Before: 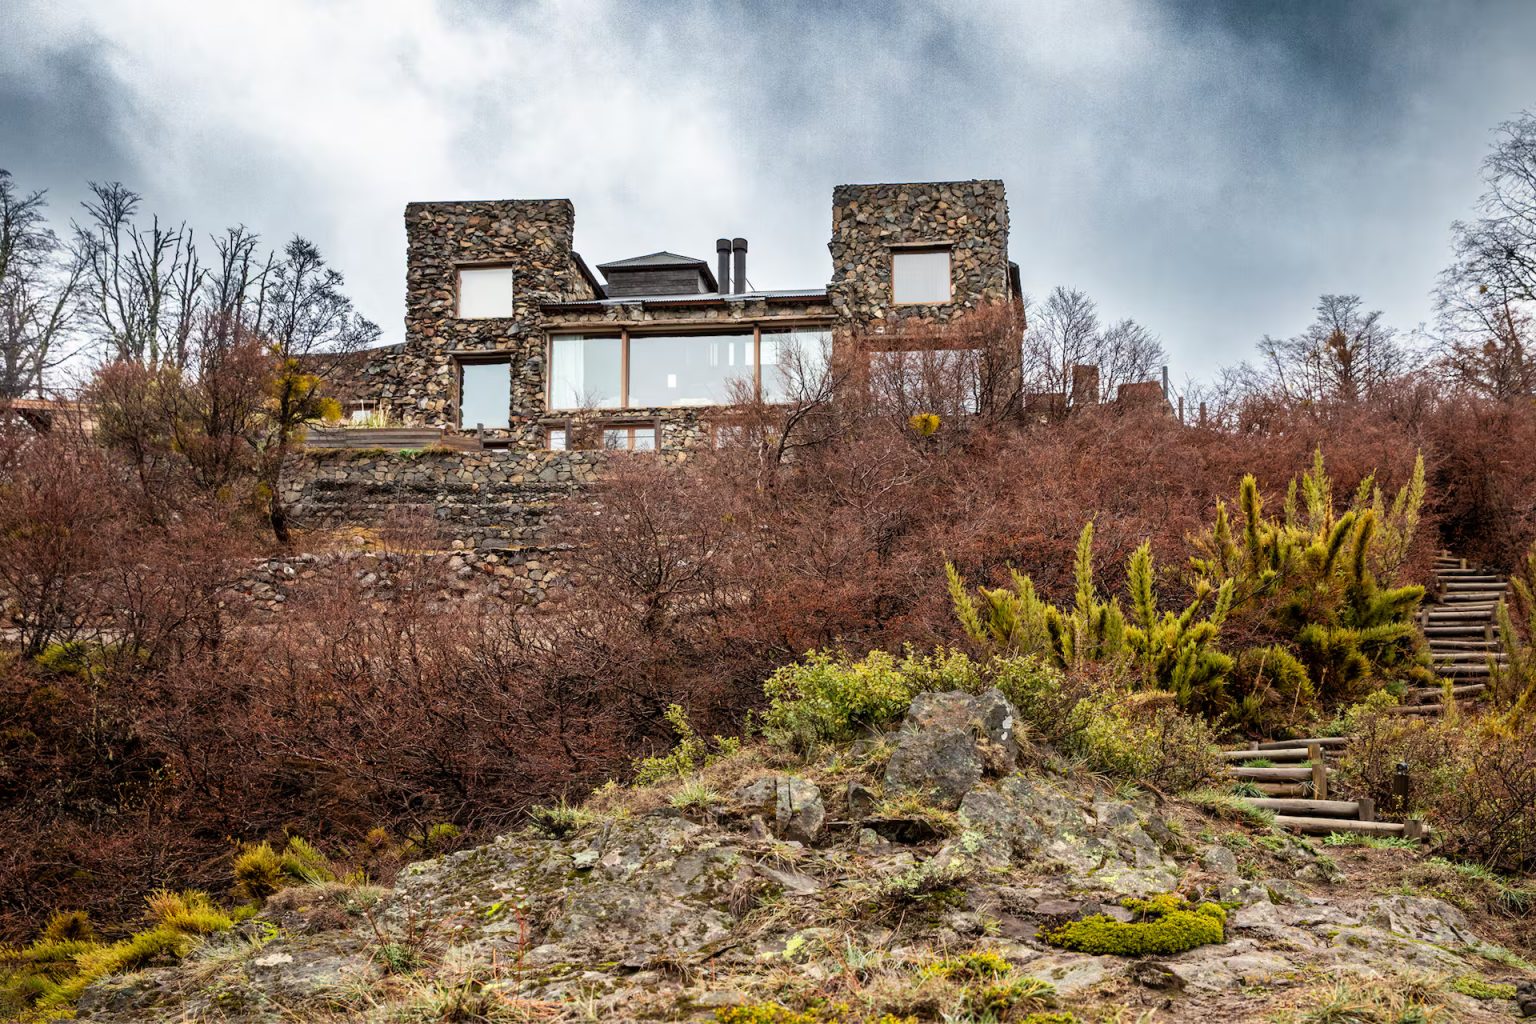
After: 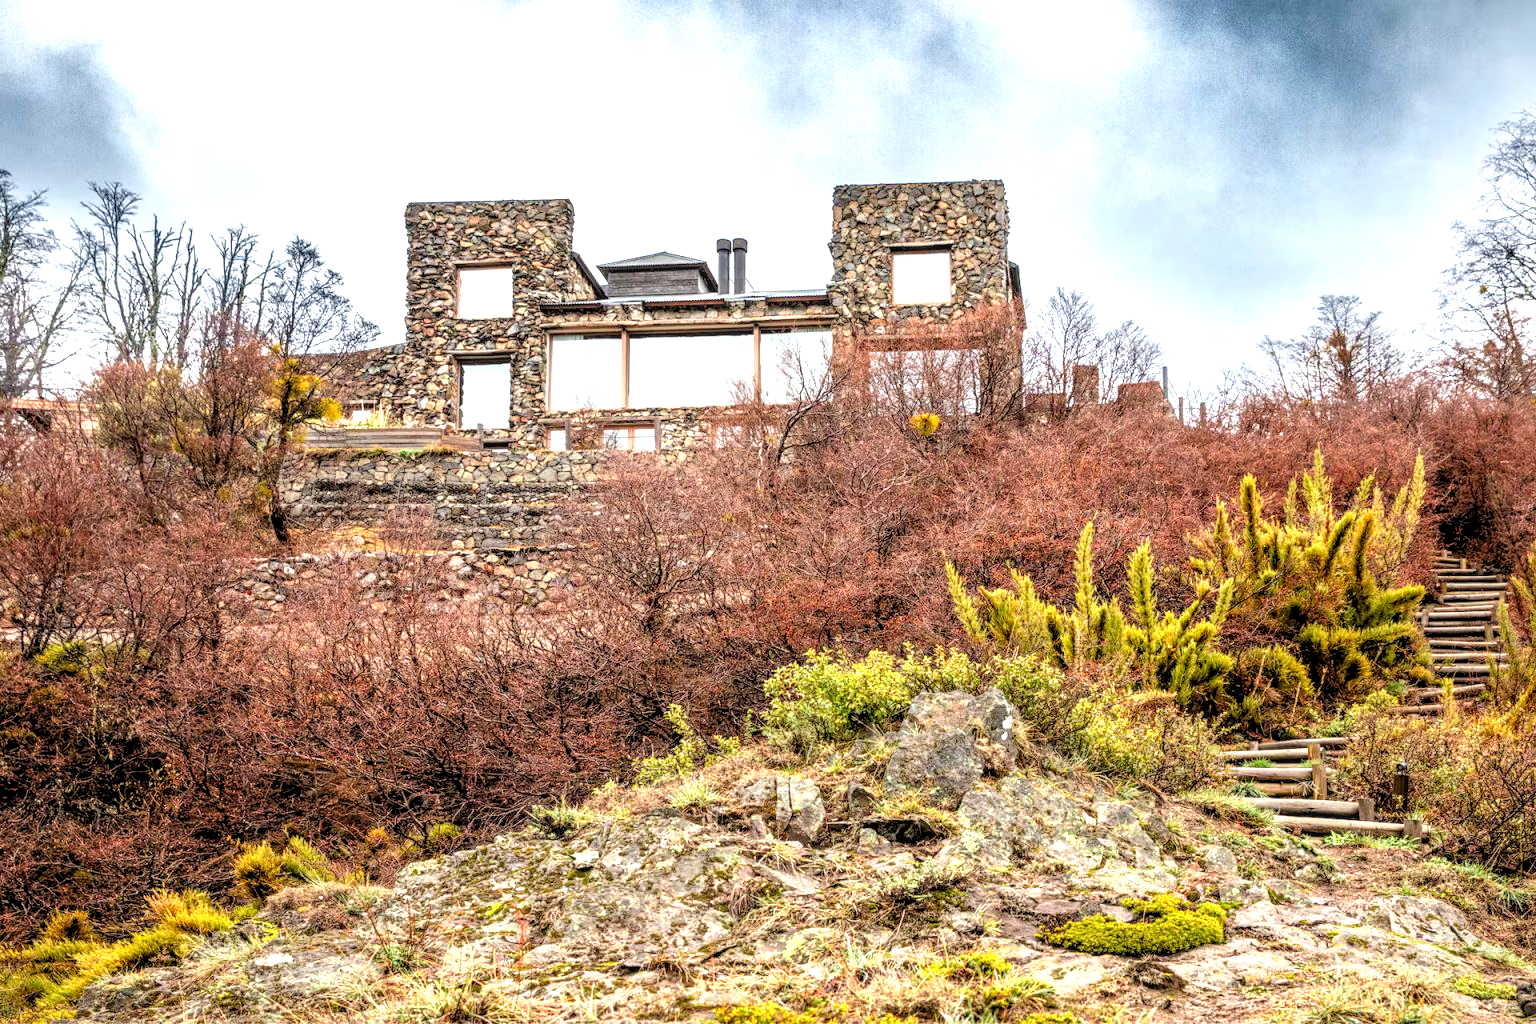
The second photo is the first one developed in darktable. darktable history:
levels: black 3.83%, white 90.64%, levels [0.044, 0.416, 0.908]
local contrast: detail 130%
exposure: black level correction 0, exposure 0.5 EV, compensate highlight preservation false
